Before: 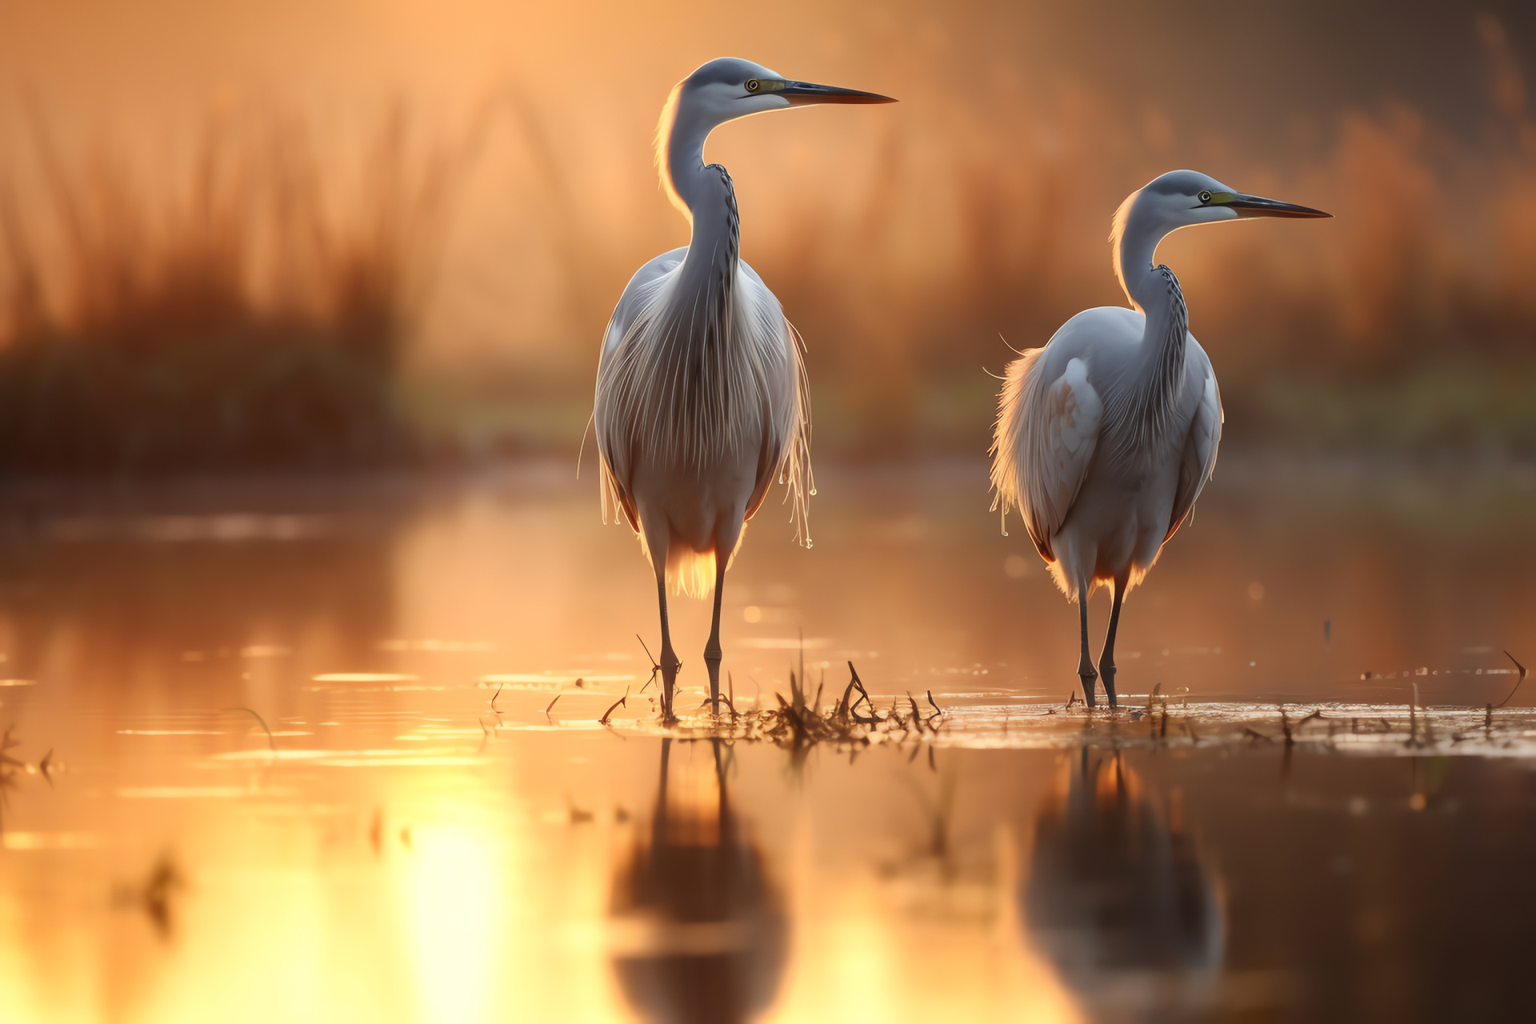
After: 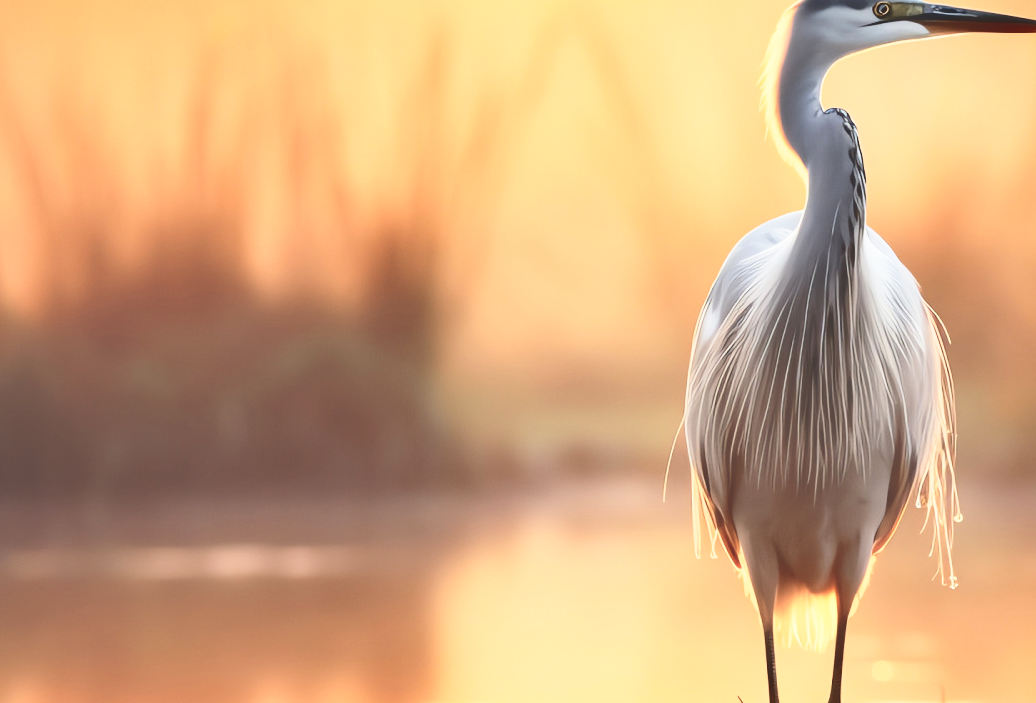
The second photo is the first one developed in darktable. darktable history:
contrast brightness saturation: contrast 0.236, brightness 0.086
crop and rotate: left 3.061%, top 7.58%, right 42.963%, bottom 37.434%
base curve: curves: ch0 [(0, 0) (0.028, 0.03) (0.121, 0.232) (0.46, 0.748) (0.859, 0.968) (1, 1)], preserve colors none
exposure: black level correction -0.042, exposure 0.06 EV, compensate exposure bias true, compensate highlight preservation false
shadows and highlights: soften with gaussian
